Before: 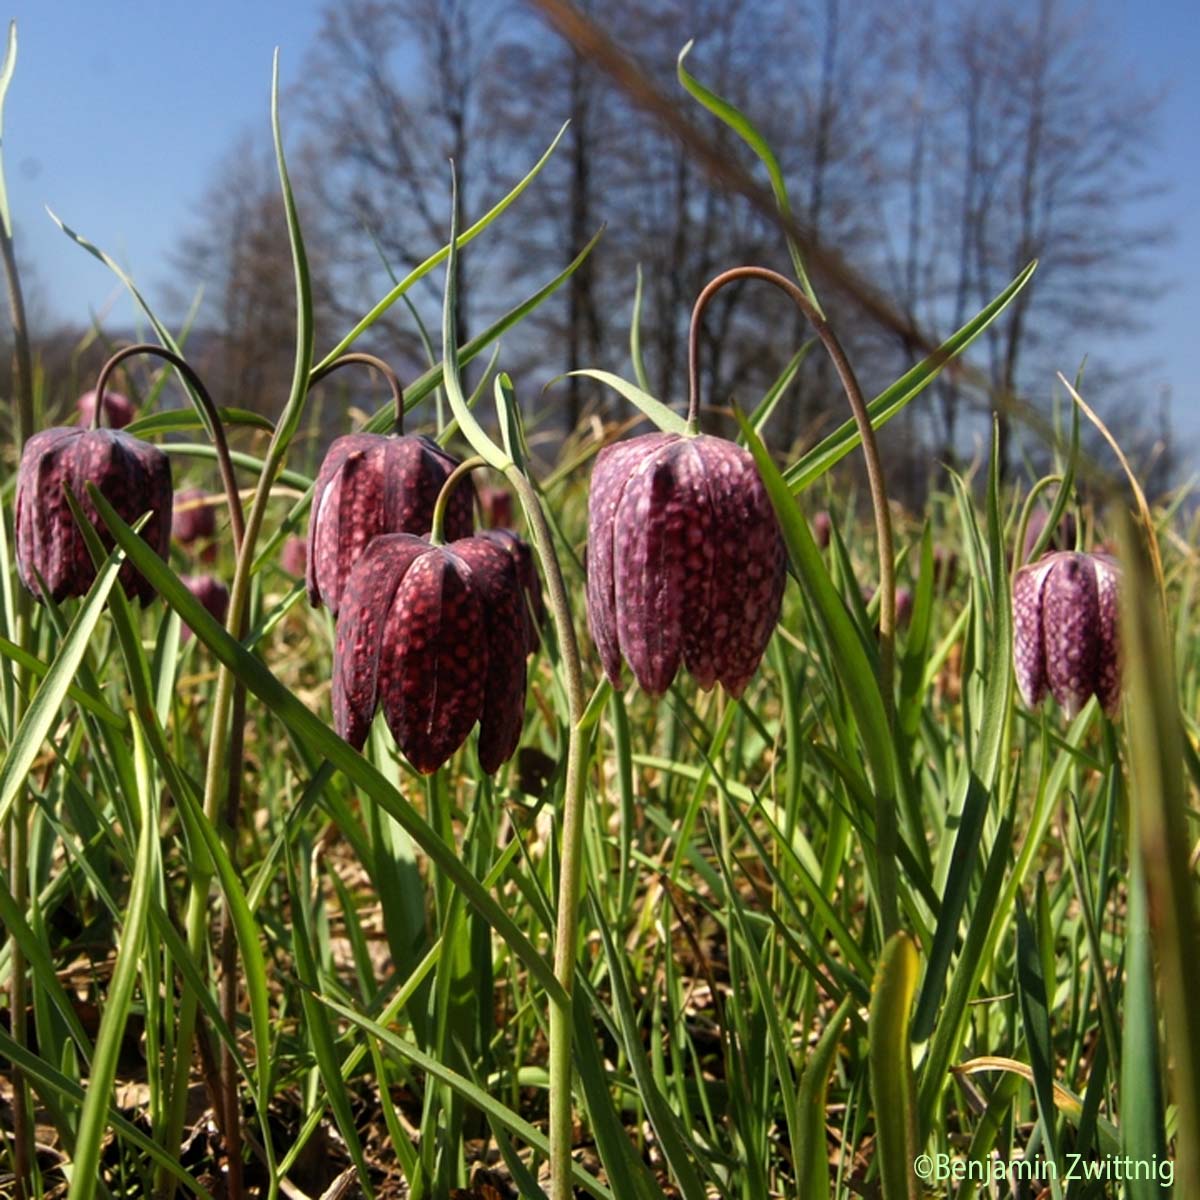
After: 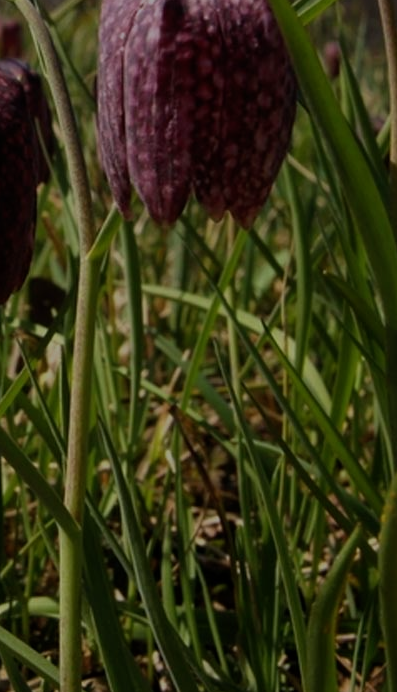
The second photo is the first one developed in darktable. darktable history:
exposure: exposure -1.468 EV, compensate highlight preservation false
crop: left 40.878%, top 39.176%, right 25.993%, bottom 3.081%
